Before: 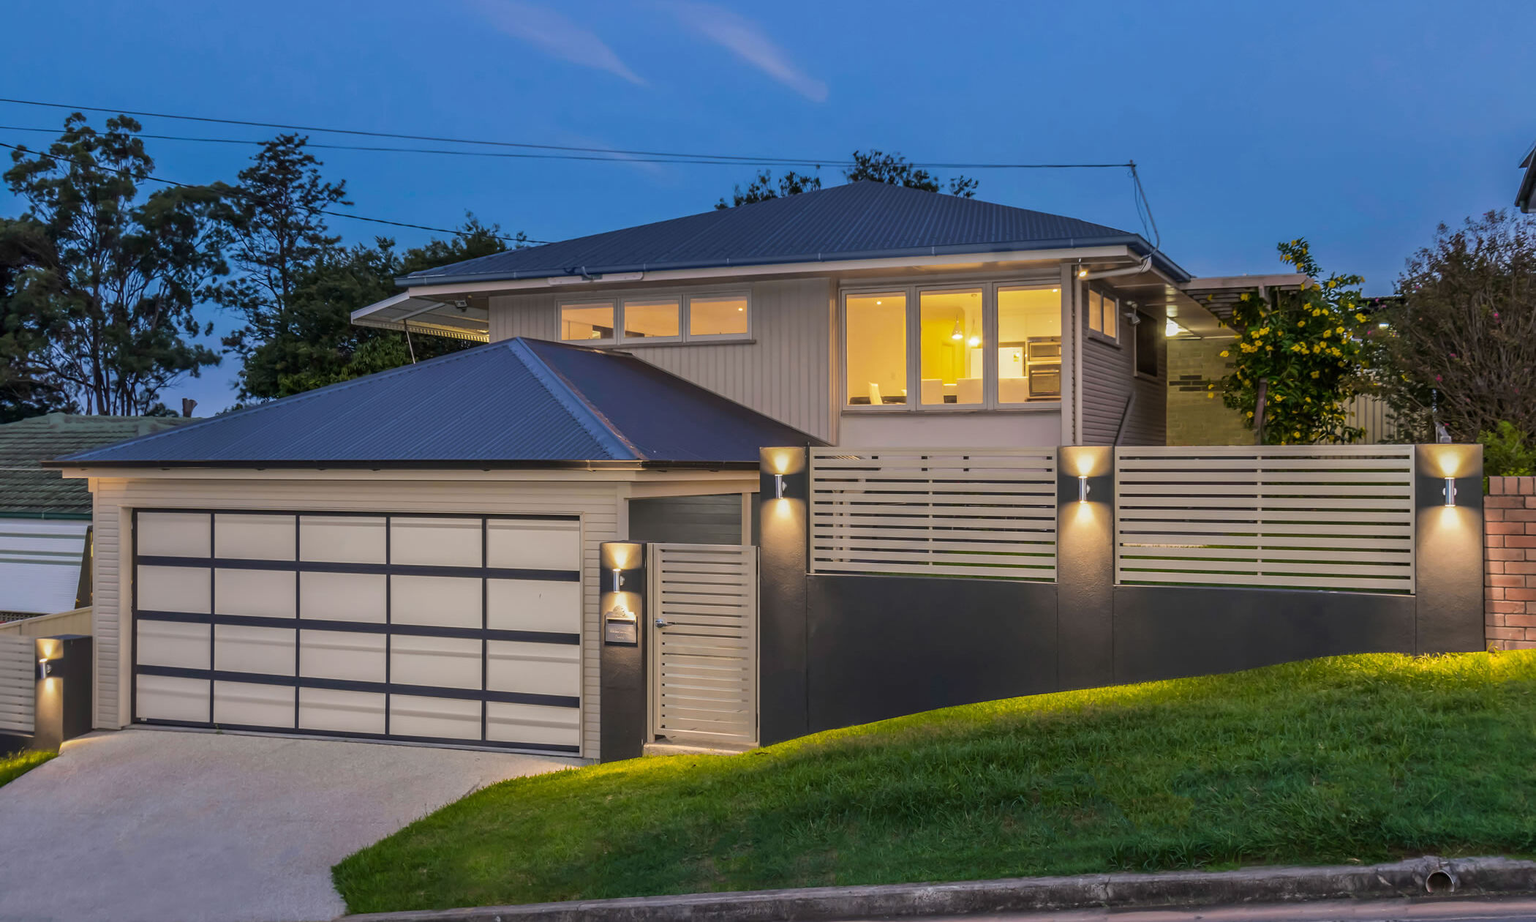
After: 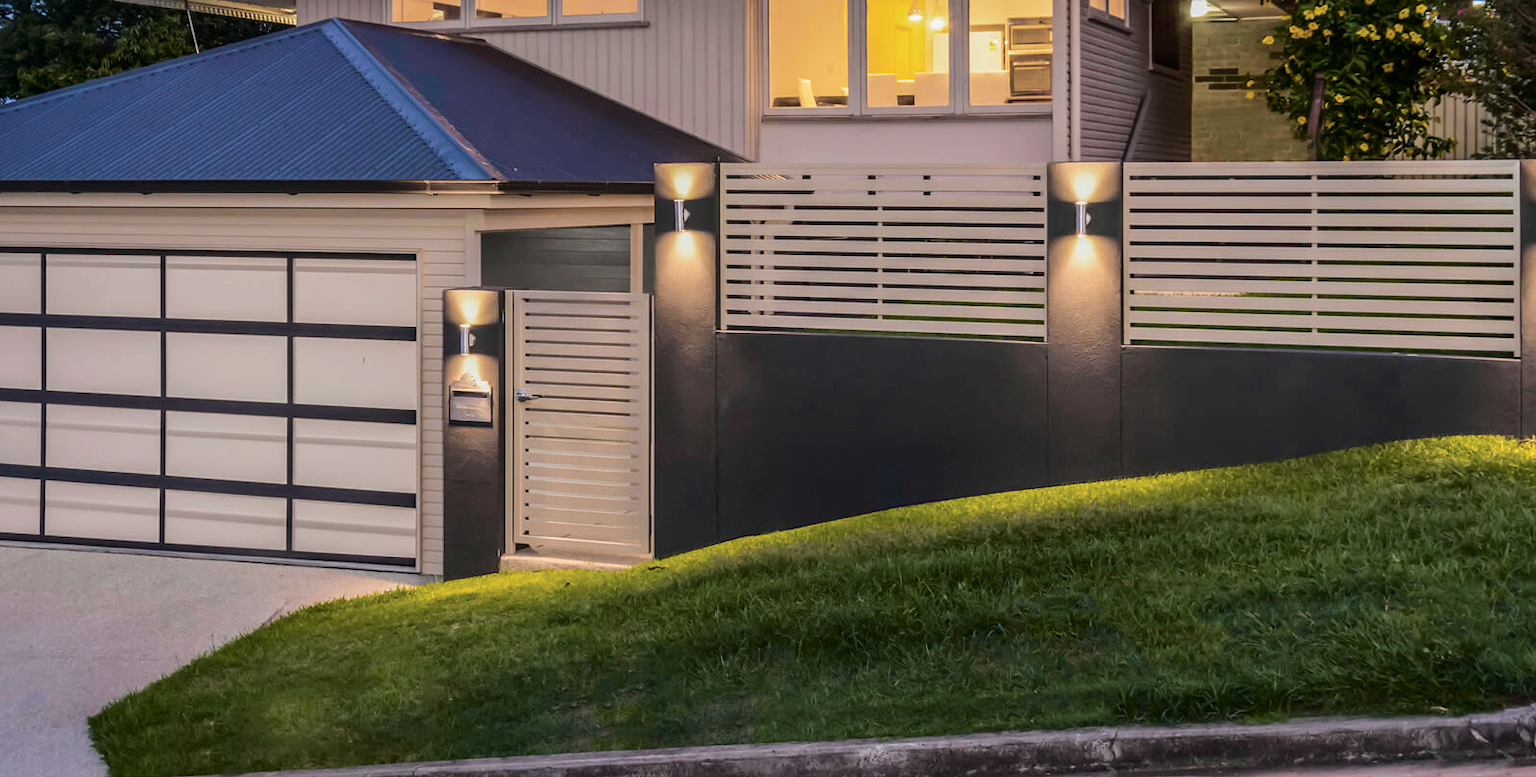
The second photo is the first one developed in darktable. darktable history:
tone curve: curves: ch0 [(0, 0) (0.105, 0.068) (0.181, 0.14) (0.28, 0.259) (0.384, 0.404) (0.485, 0.531) (0.638, 0.681) (0.87, 0.883) (1, 0.977)]; ch1 [(0, 0) (0.161, 0.092) (0.35, 0.33) (0.379, 0.401) (0.456, 0.469) (0.501, 0.499) (0.516, 0.524) (0.562, 0.569) (0.635, 0.646) (1, 1)]; ch2 [(0, 0) (0.371, 0.362) (0.437, 0.437) (0.5, 0.5) (0.53, 0.524) (0.56, 0.561) (0.622, 0.606) (1, 1)], color space Lab, independent channels, preserve colors none
crop and rotate: left 17.299%, top 35.115%, right 7.015%, bottom 1.024%
